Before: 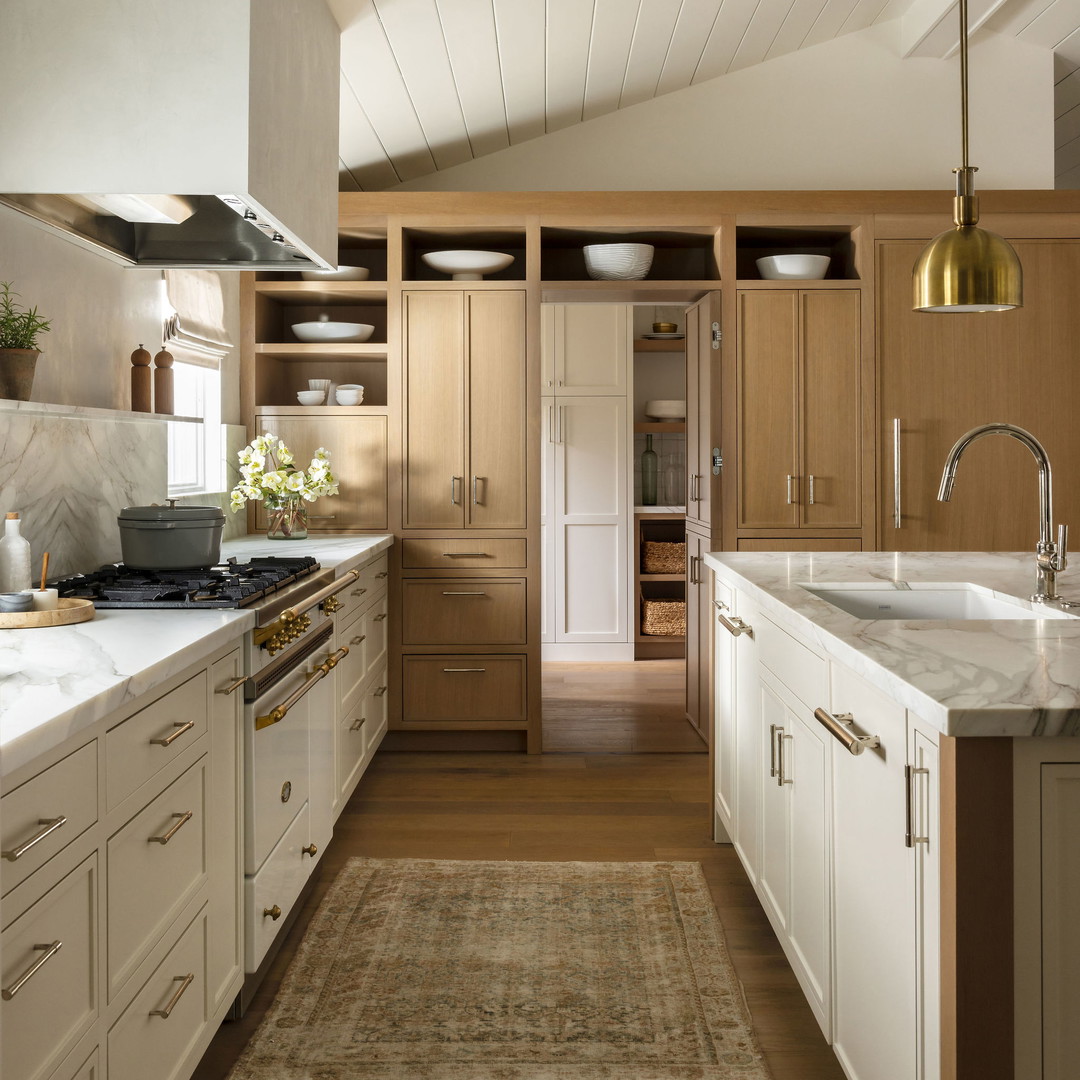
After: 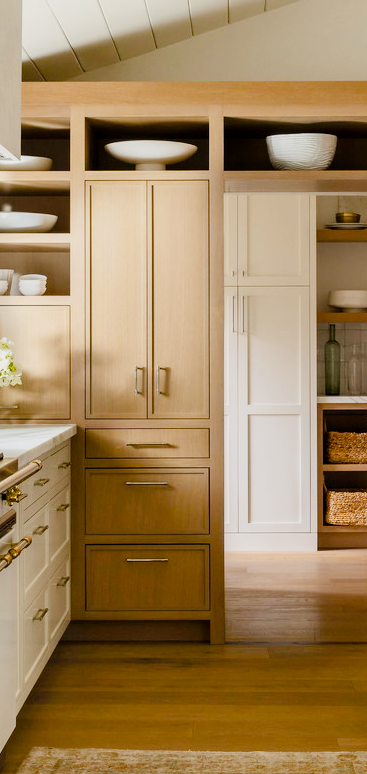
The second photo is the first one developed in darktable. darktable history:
crop and rotate: left 29.39%, top 10.215%, right 36.546%, bottom 18.09%
color balance rgb: highlights gain › luminance 15.037%, linear chroma grading › mid-tones 8.072%, perceptual saturation grading › global saturation 20%, perceptual saturation grading › highlights -25.475%, perceptual saturation grading › shadows 49.911%
exposure: black level correction 0, exposure 0.589 EV, compensate highlight preservation false
filmic rgb: black relative exposure -7.65 EV, white relative exposure 4.56 EV, threshold 2.96 EV, hardness 3.61, enable highlight reconstruction true
